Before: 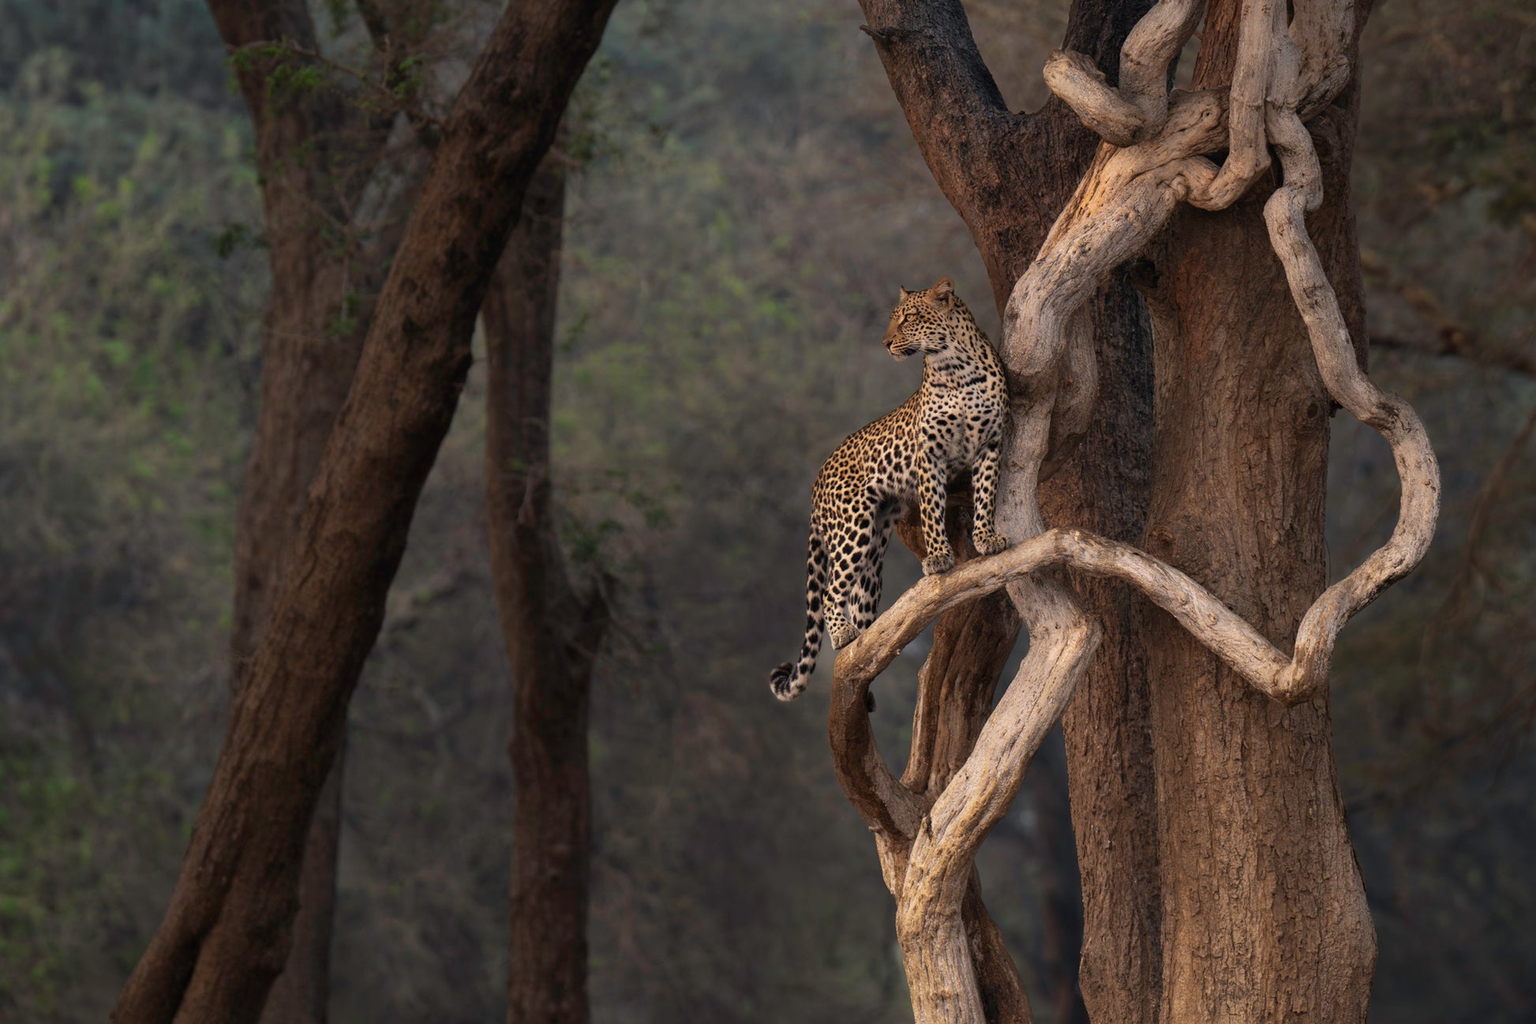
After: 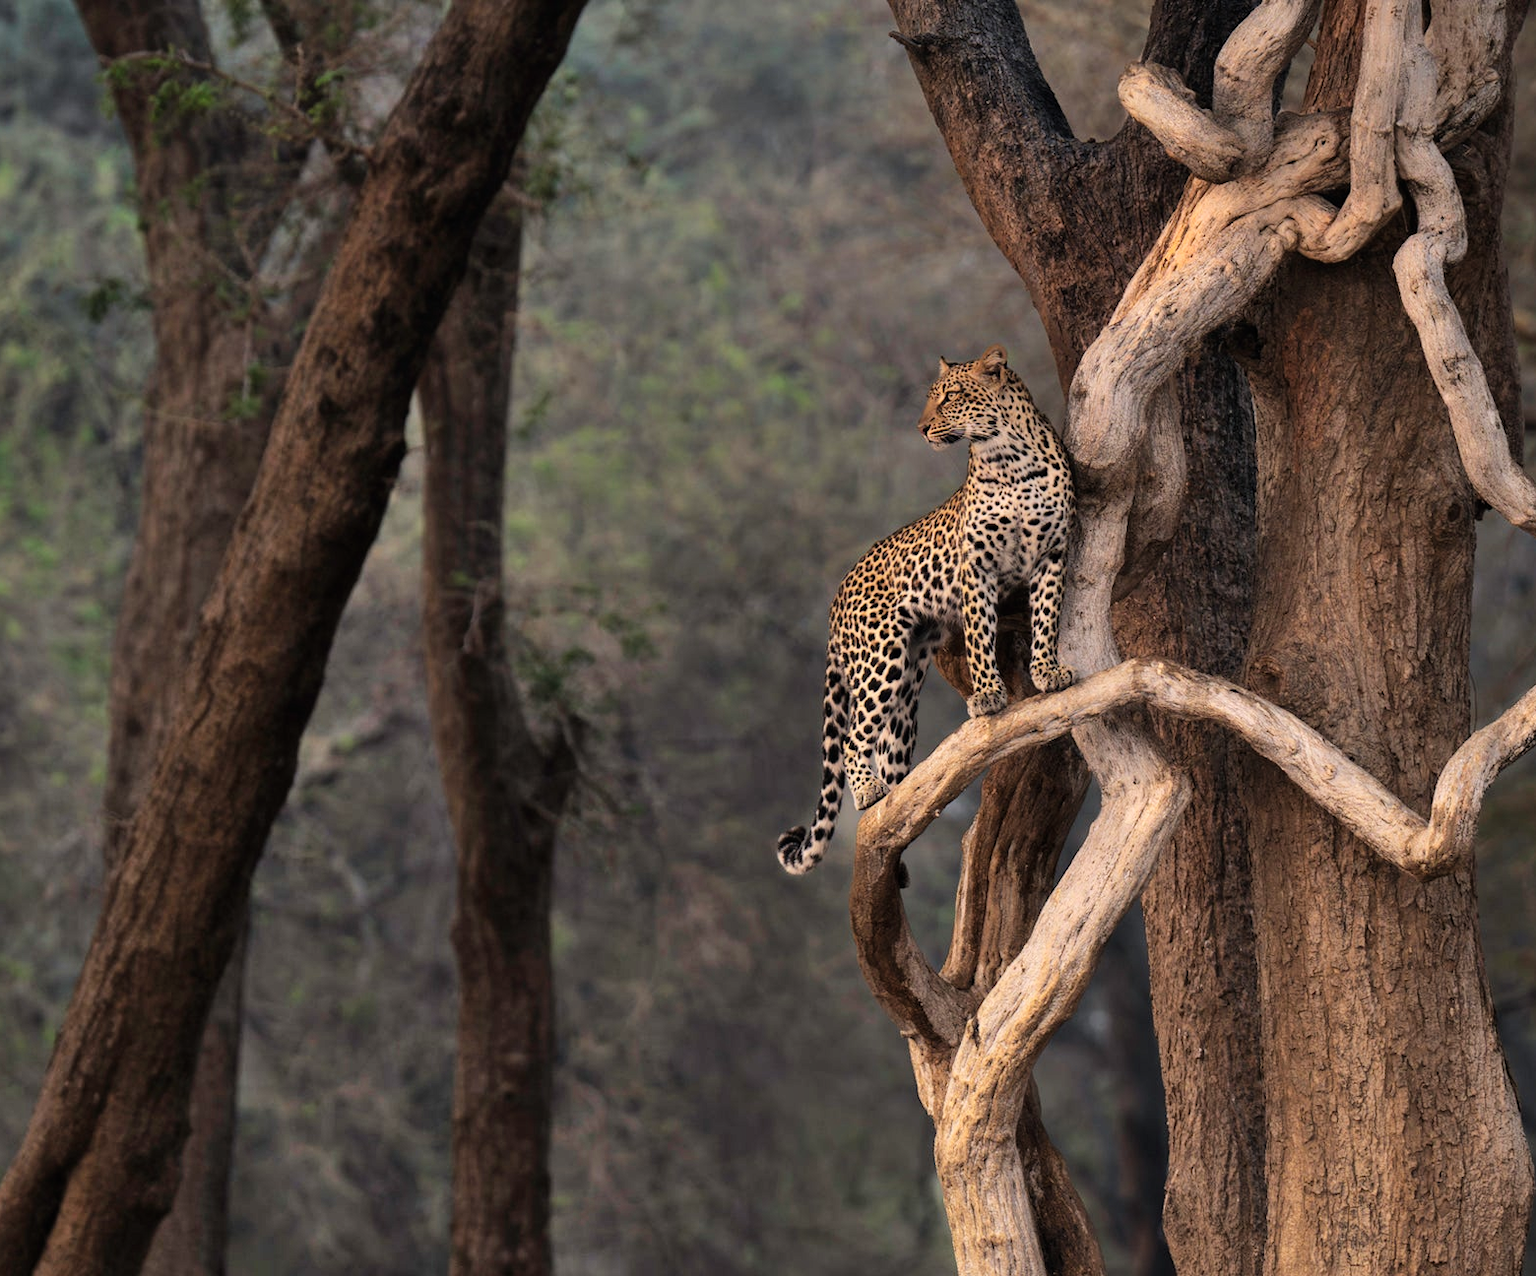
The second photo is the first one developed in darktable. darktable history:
crop and rotate: left 9.597%, right 10.195%
shadows and highlights: highlights color adjustment 0%, low approximation 0.01, soften with gaussian
tone curve: curves: ch0 [(0, 0) (0.004, 0.001) (0.133, 0.112) (0.325, 0.362) (0.832, 0.893) (1, 1)], color space Lab, linked channels, preserve colors none
